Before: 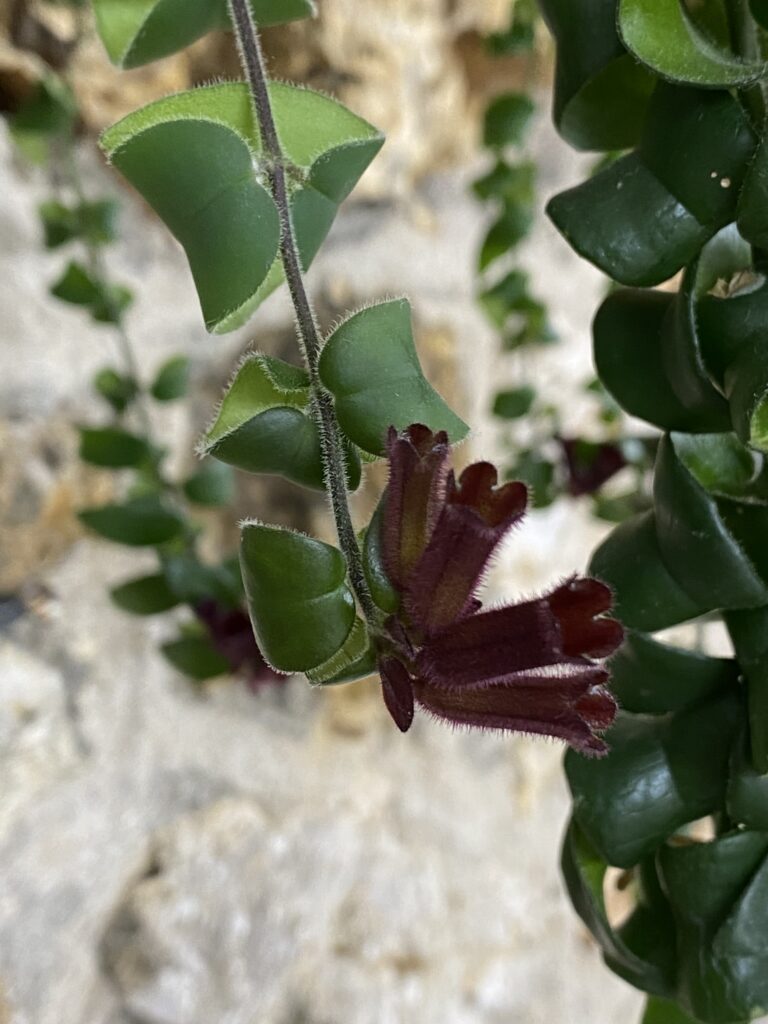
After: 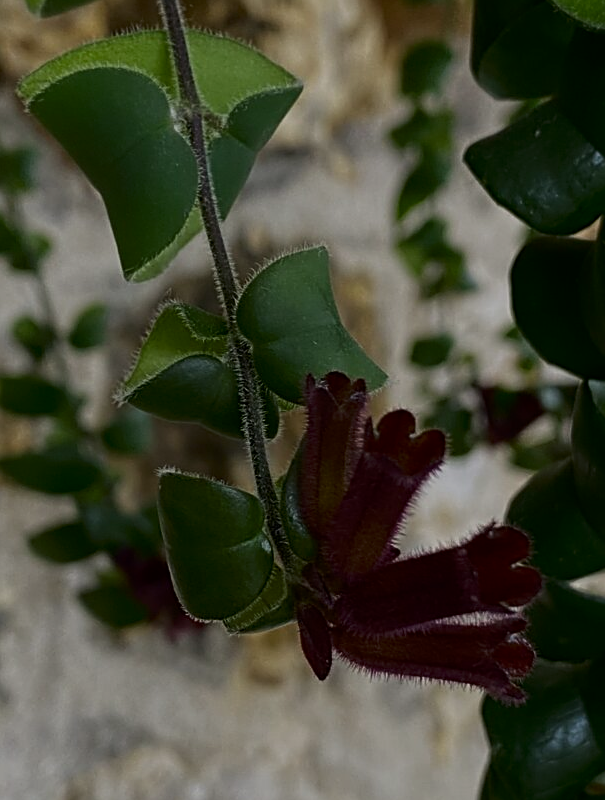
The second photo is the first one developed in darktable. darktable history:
crop and rotate: left 10.77%, top 5.1%, right 10.41%, bottom 16.76%
exposure: exposure -1.468 EV, compensate highlight preservation false
sharpen: on, module defaults
contrast brightness saturation: contrast 0.18, saturation 0.3
